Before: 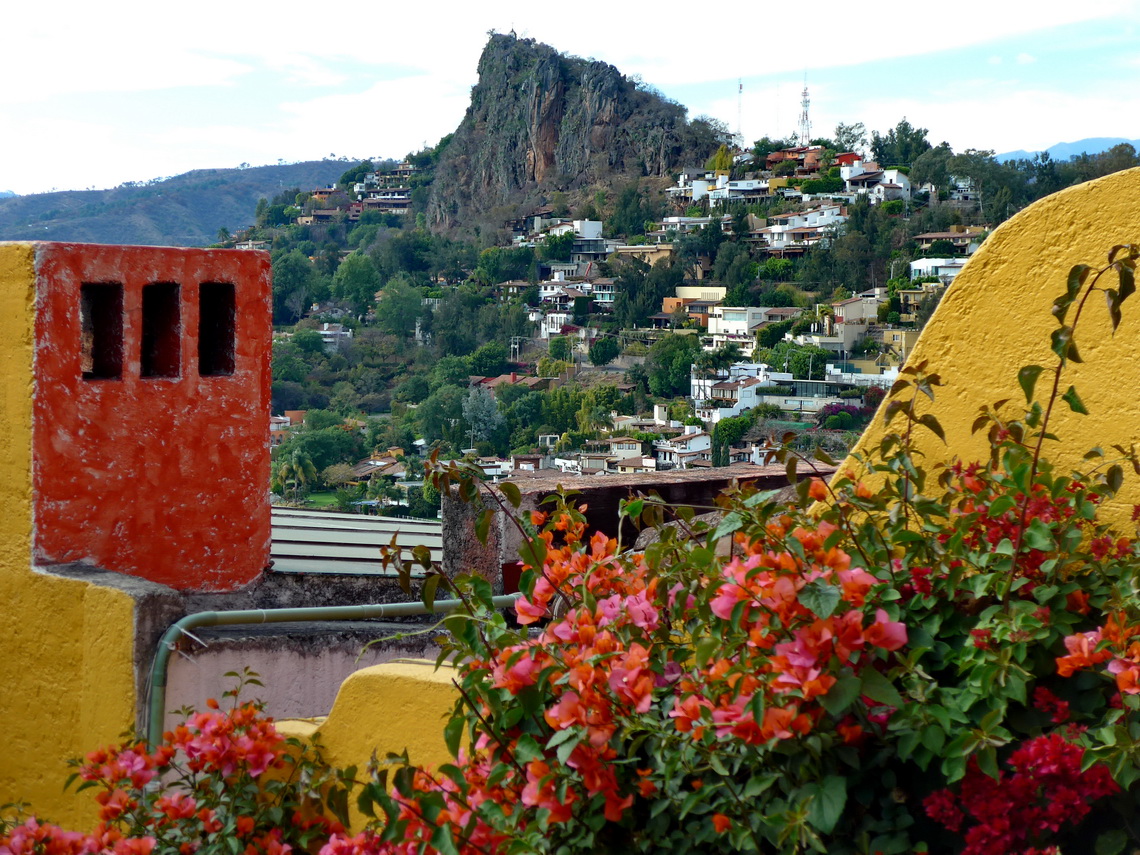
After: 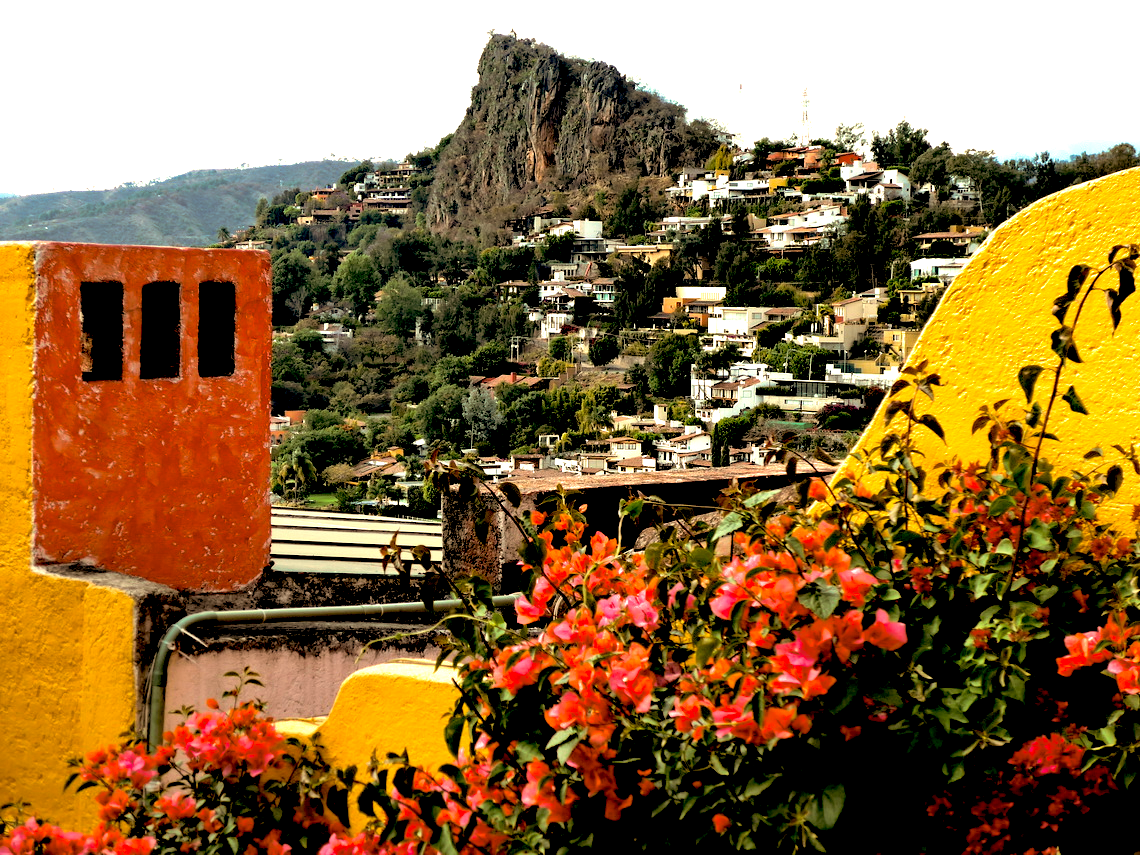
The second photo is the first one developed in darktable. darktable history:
split-toning: shadows › hue 32.4°, shadows › saturation 0.51, highlights › hue 180°, highlights › saturation 0, balance -60.17, compress 55.19%
white balance: red 1.138, green 0.996, blue 0.812
exposure: black level correction 0.035, exposure 0.9 EV, compensate highlight preservation false
